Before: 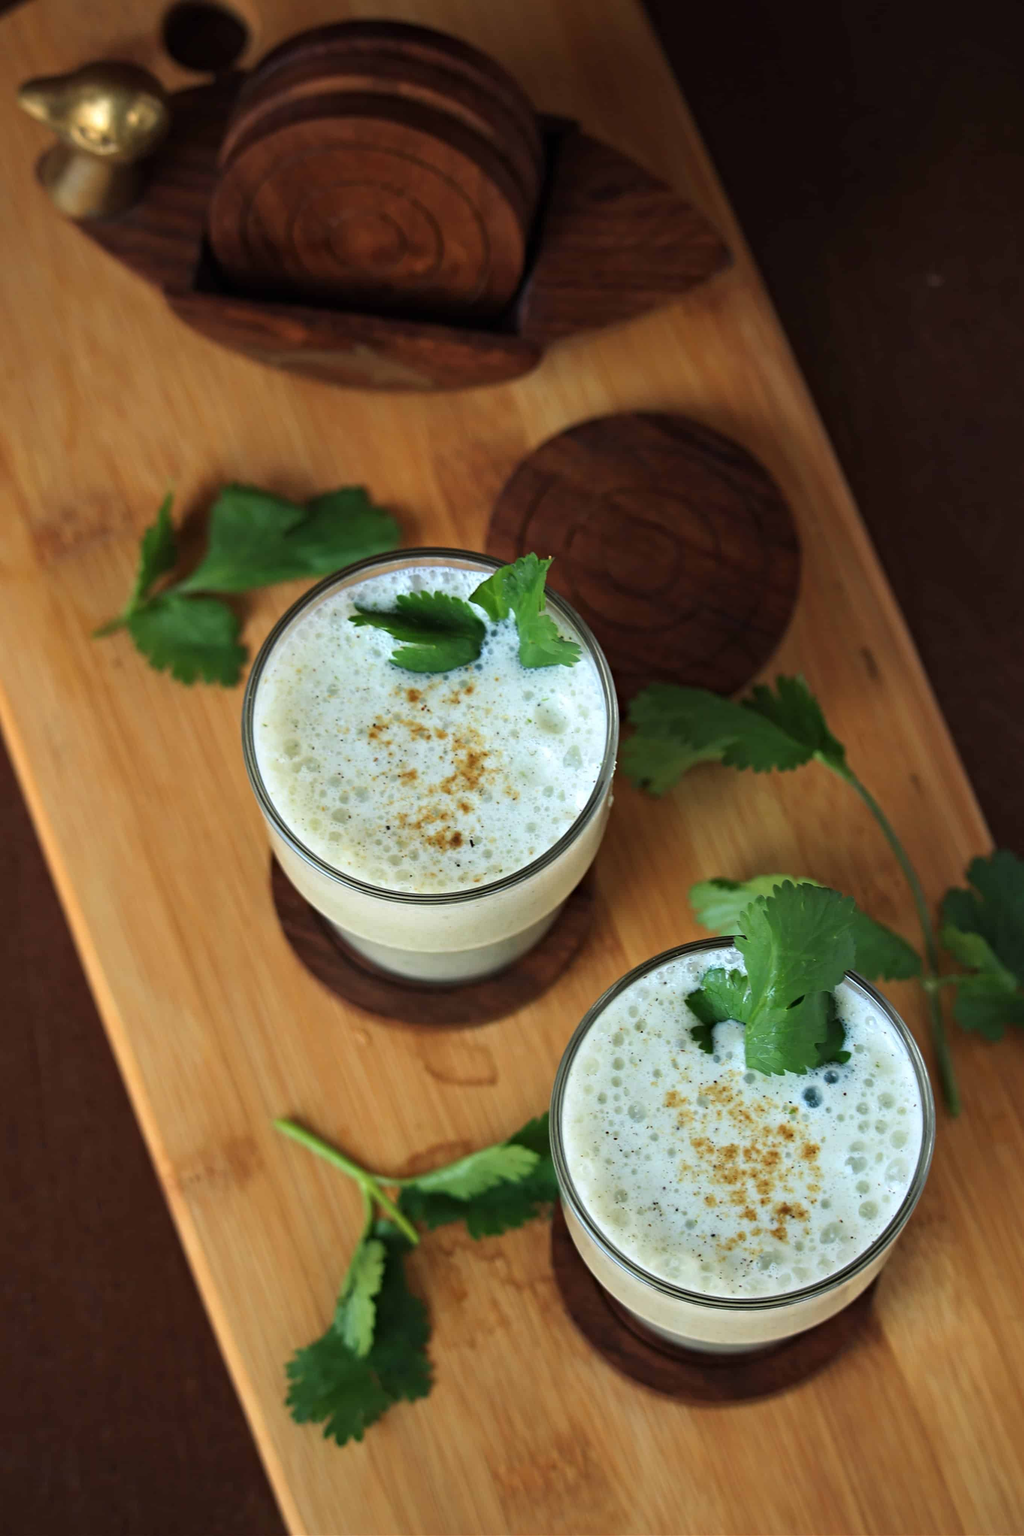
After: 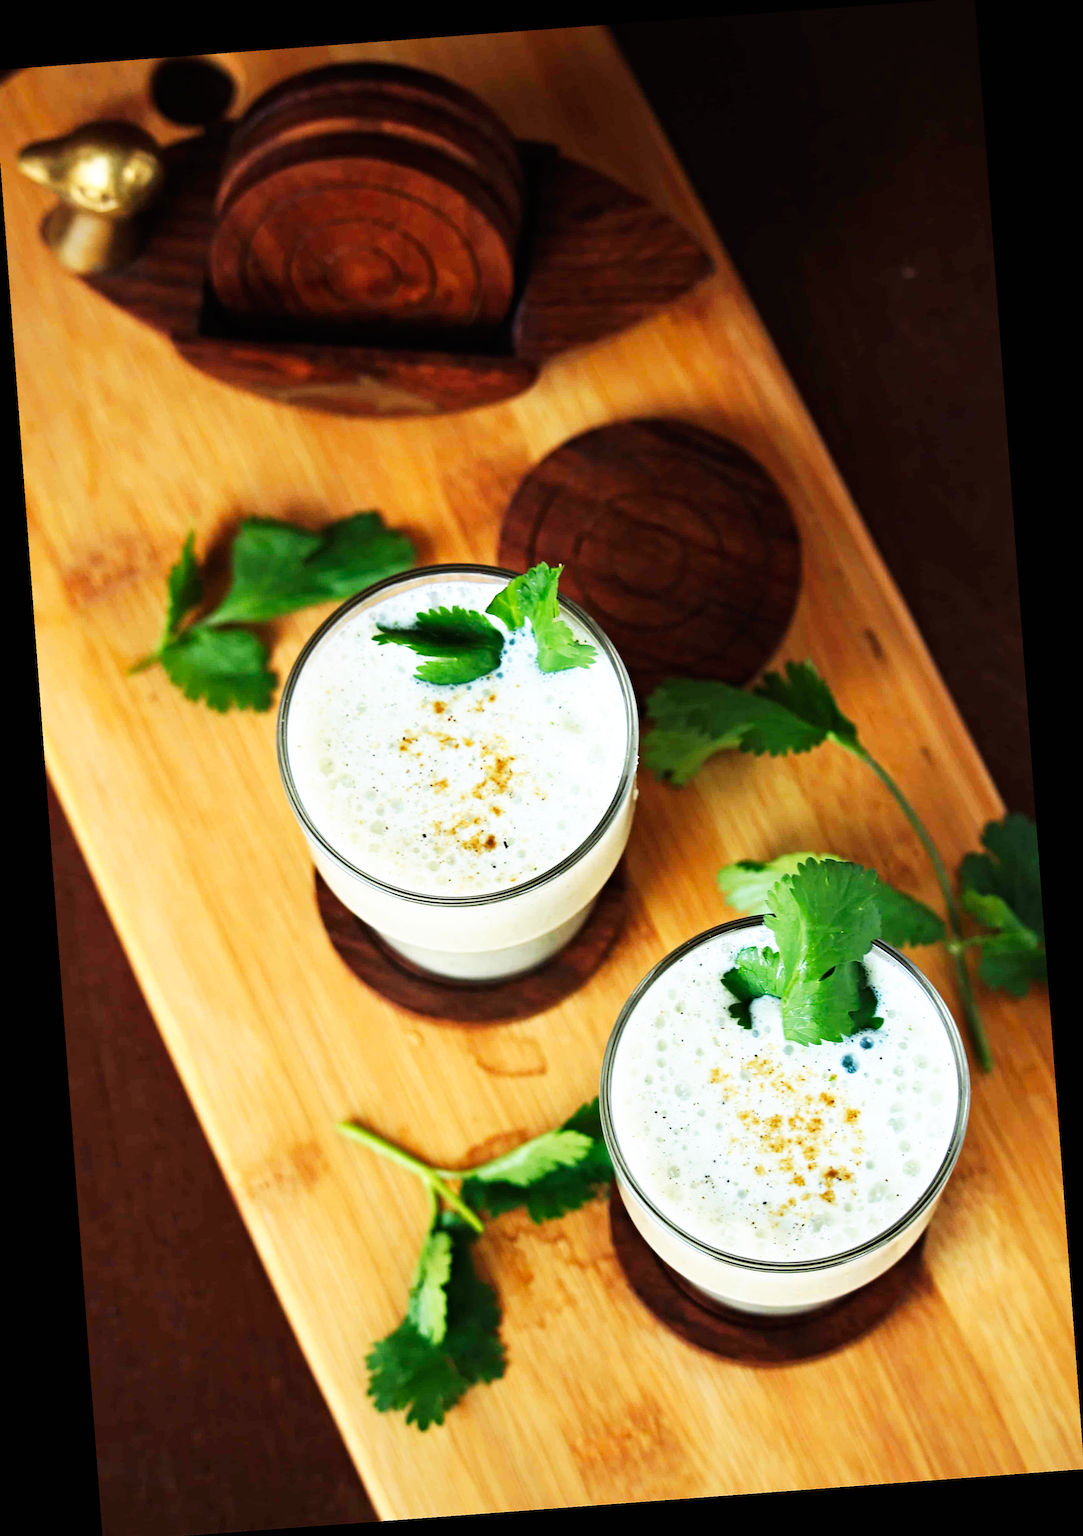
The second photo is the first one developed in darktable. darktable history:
crop and rotate: left 0.614%, top 0.179%, bottom 0.309%
base curve: curves: ch0 [(0, 0) (0.007, 0.004) (0.027, 0.03) (0.046, 0.07) (0.207, 0.54) (0.442, 0.872) (0.673, 0.972) (1, 1)], preserve colors none
rotate and perspective: rotation -4.25°, automatic cropping off
